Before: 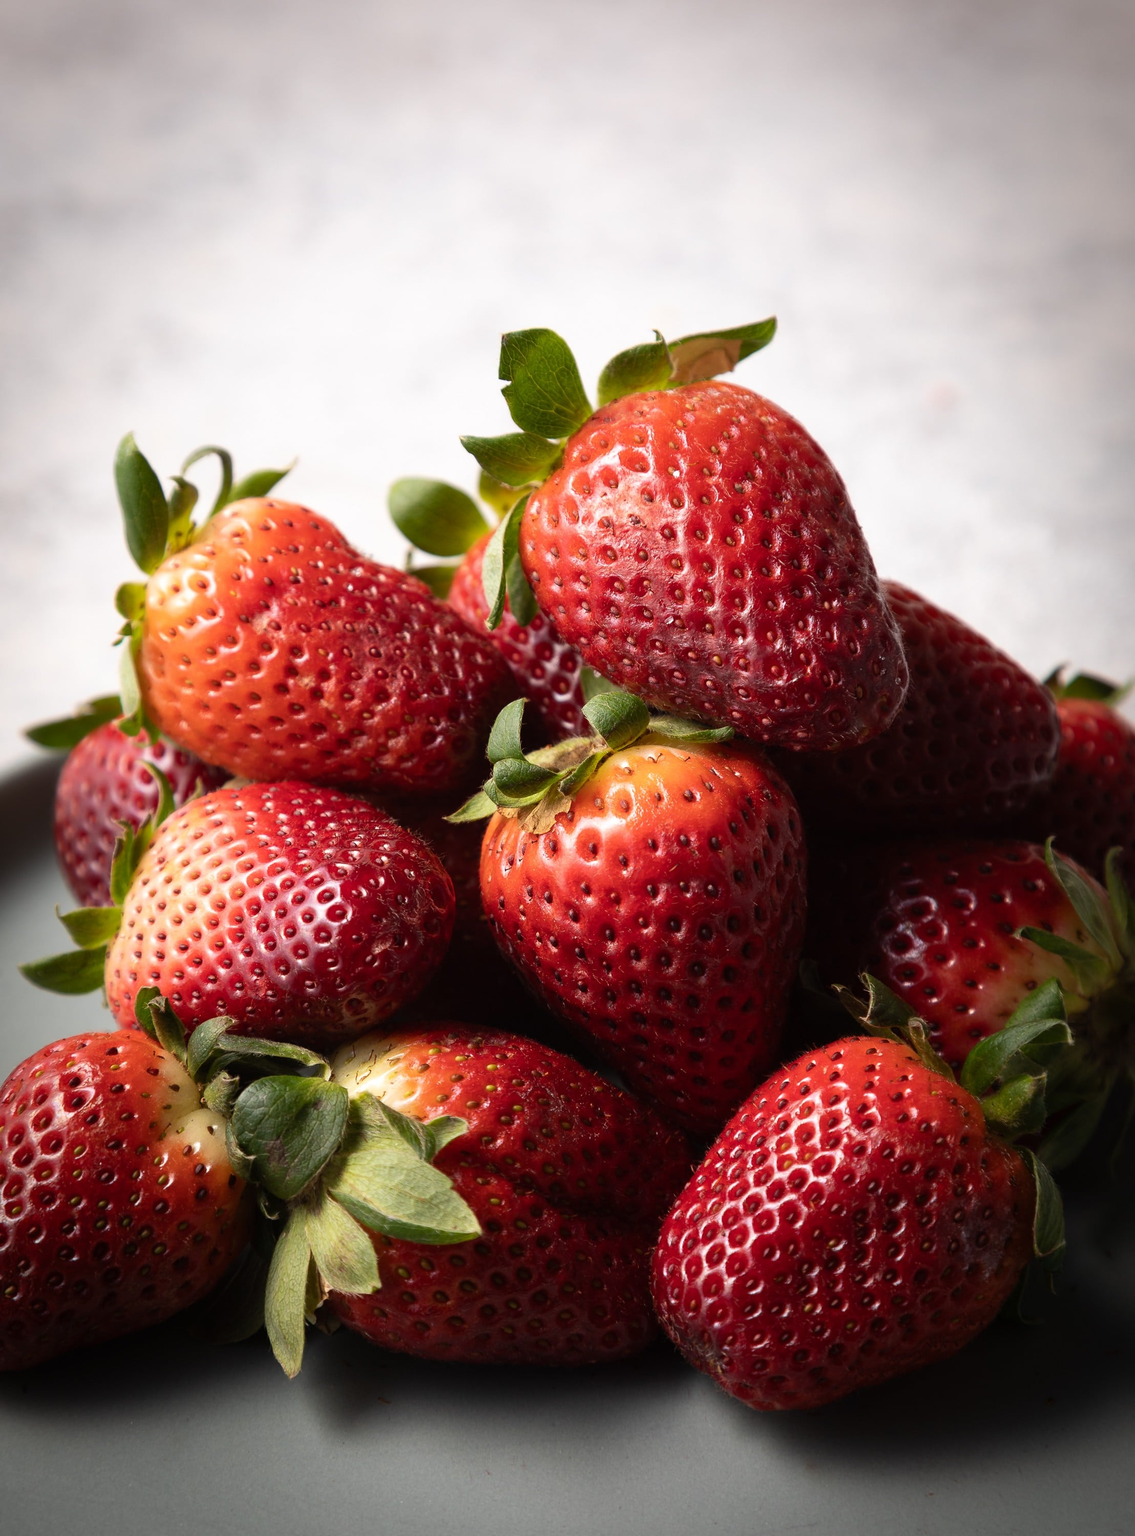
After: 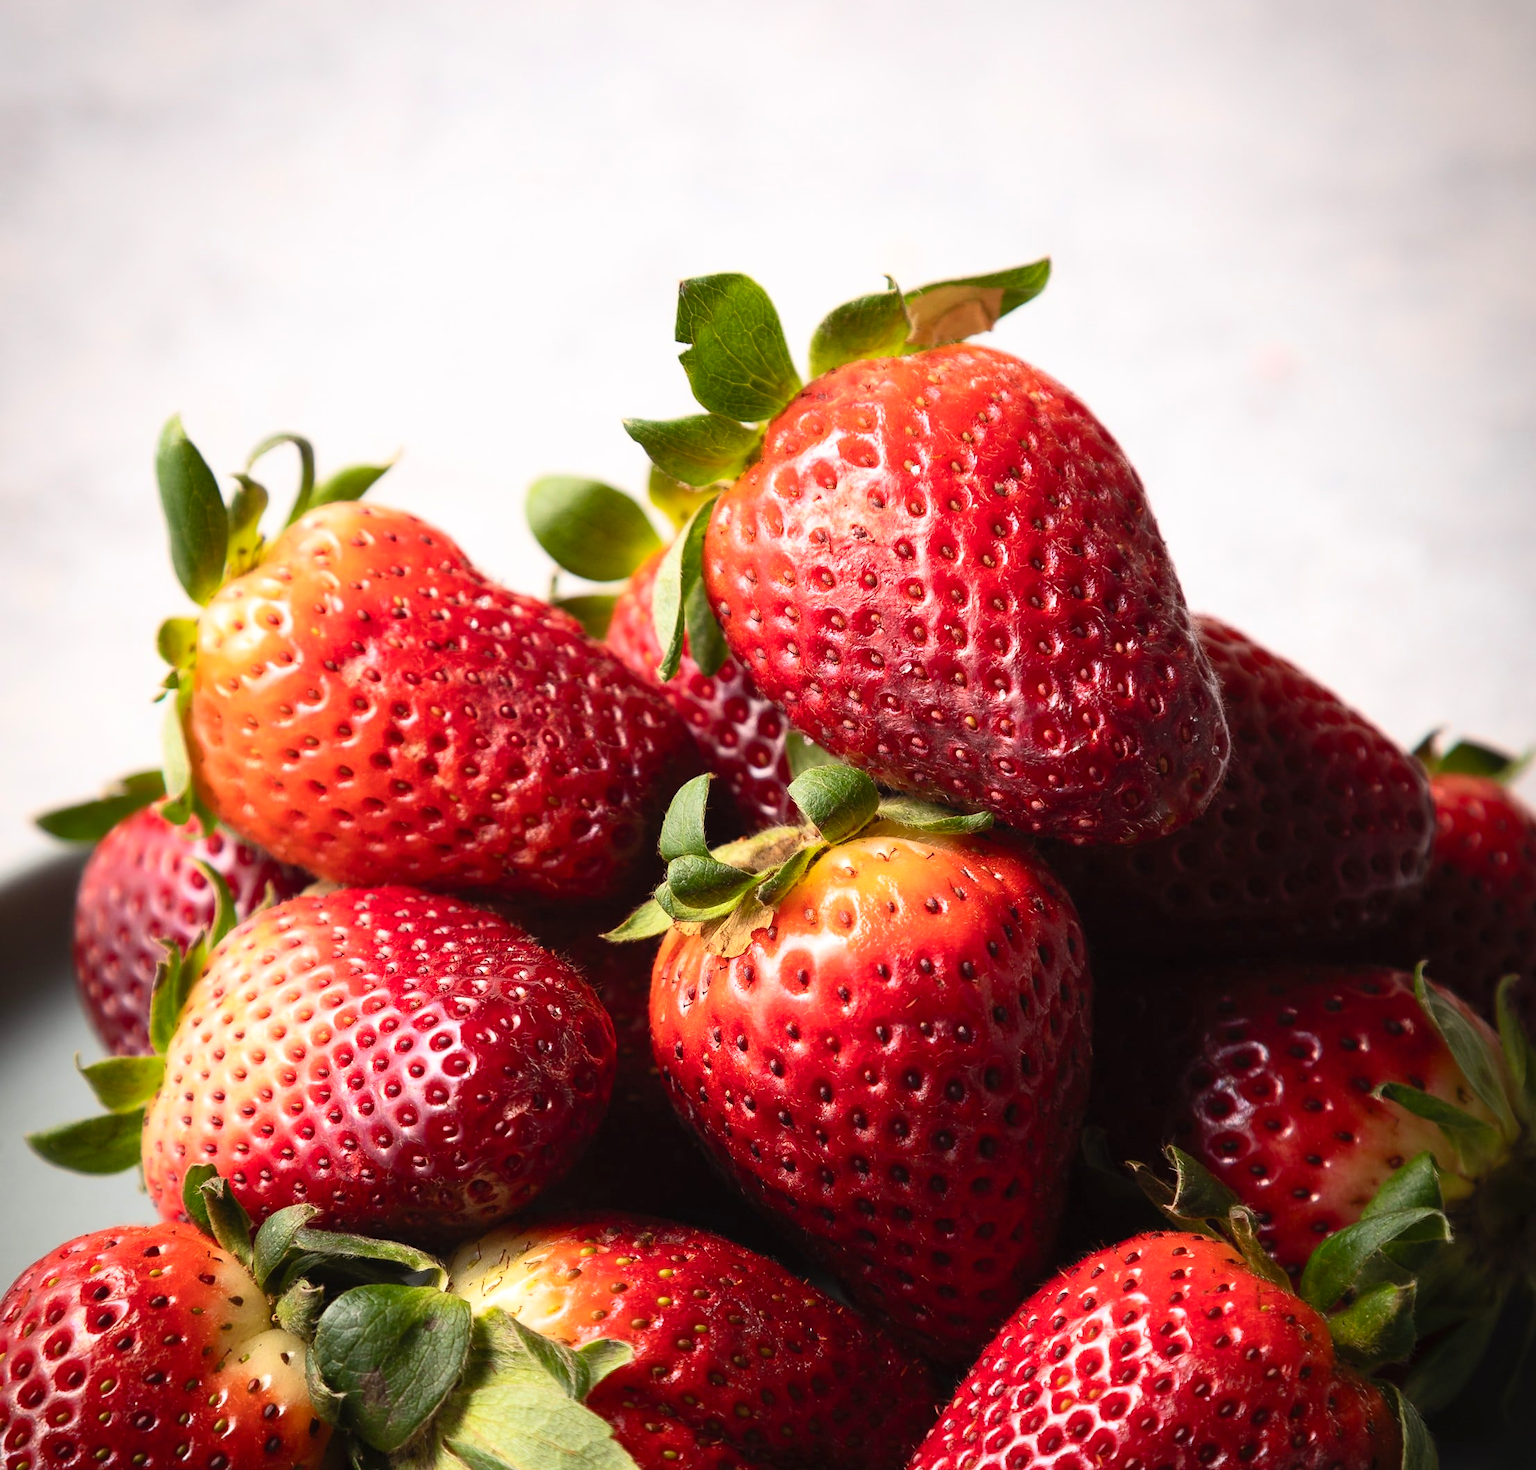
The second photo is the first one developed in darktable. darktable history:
crop and rotate: top 8.293%, bottom 20.996%
contrast brightness saturation: contrast 0.2, brightness 0.16, saturation 0.22
